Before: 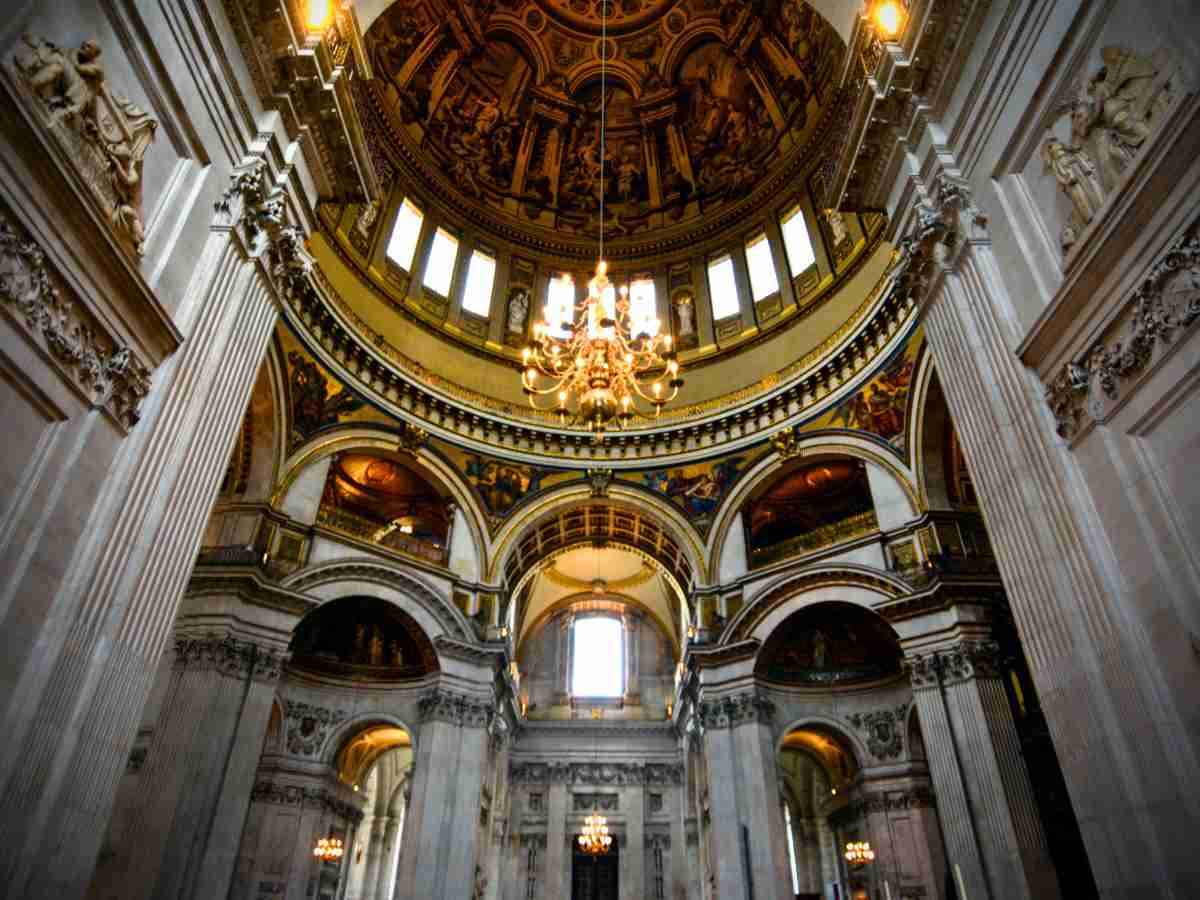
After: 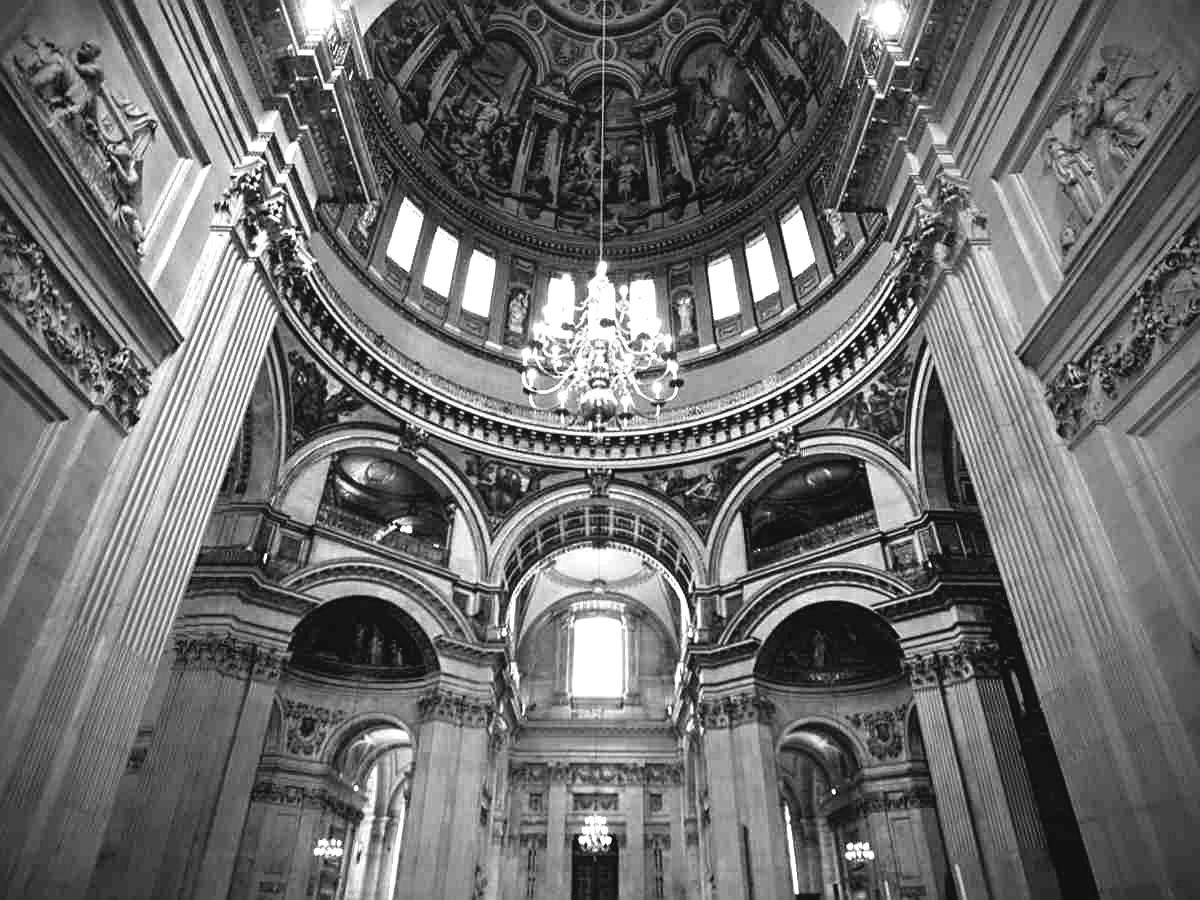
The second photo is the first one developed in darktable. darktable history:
sharpen: on, module defaults
exposure: black level correction 0, exposure 0.9 EV, compensate highlight preservation false
contrast brightness saturation: contrast -0.1, saturation -0.1
monochrome: a 26.22, b 42.67, size 0.8
